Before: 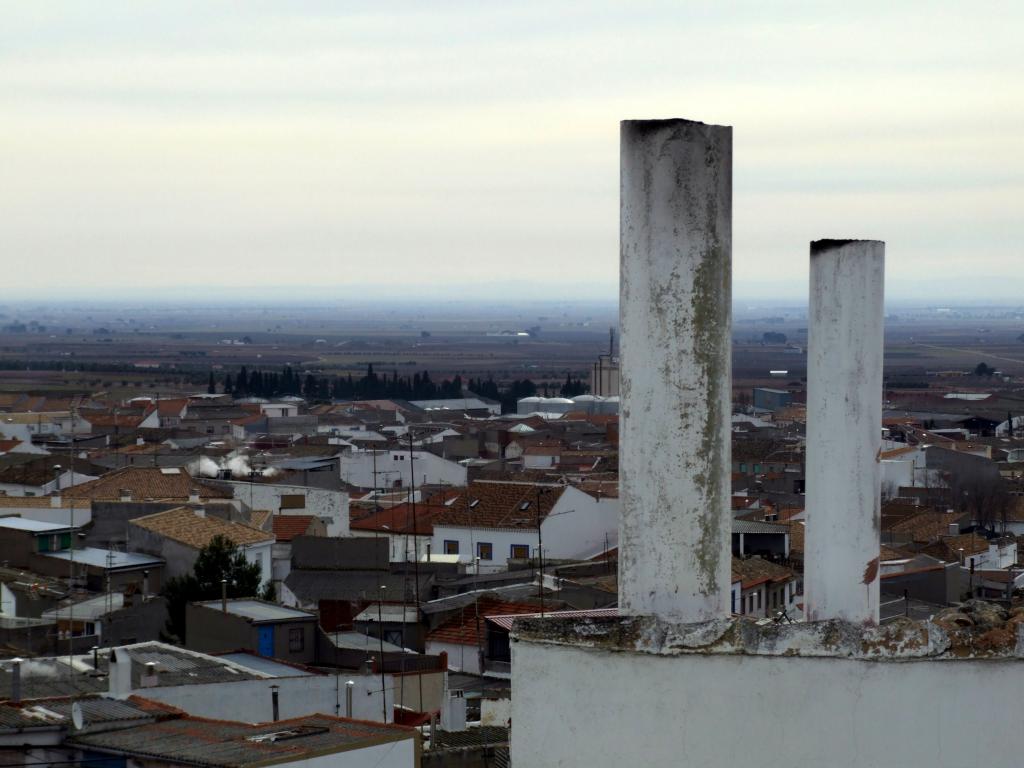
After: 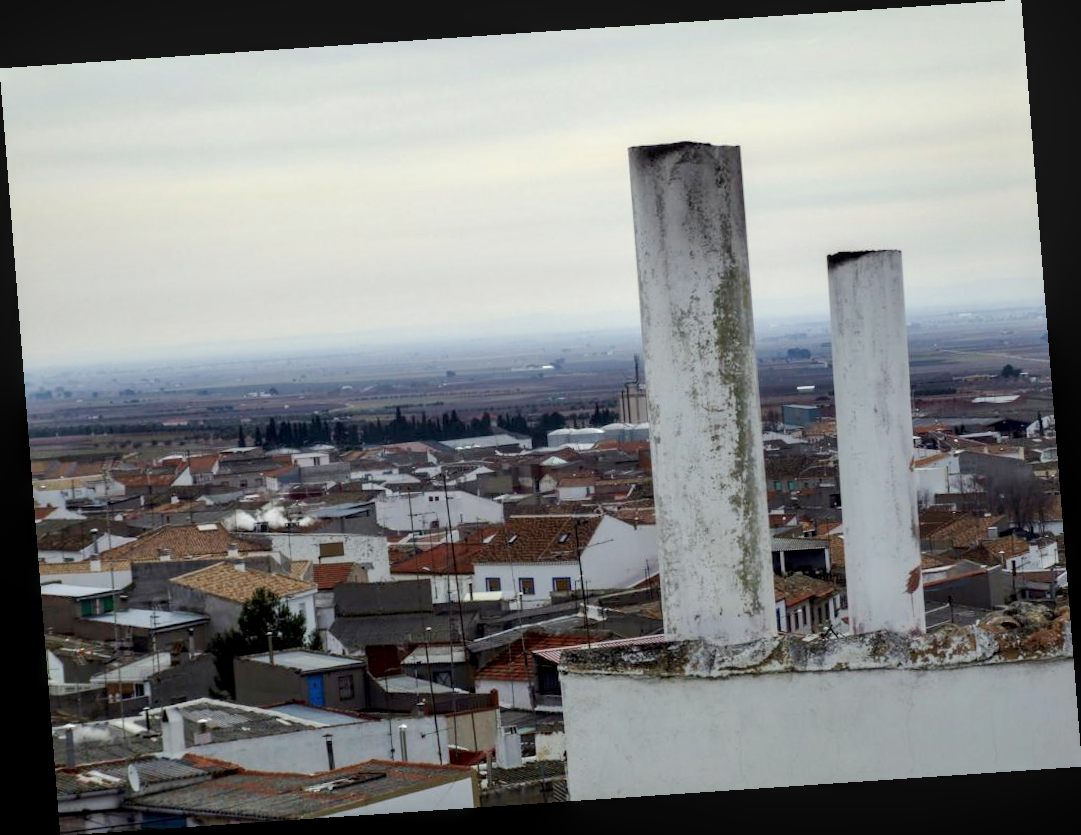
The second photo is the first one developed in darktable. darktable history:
local contrast: on, module defaults
rotate and perspective: rotation -4.2°, shear 0.006, automatic cropping off
base curve: curves: ch0 [(0, 0) (0.158, 0.273) (0.879, 0.895) (1, 1)], preserve colors none
